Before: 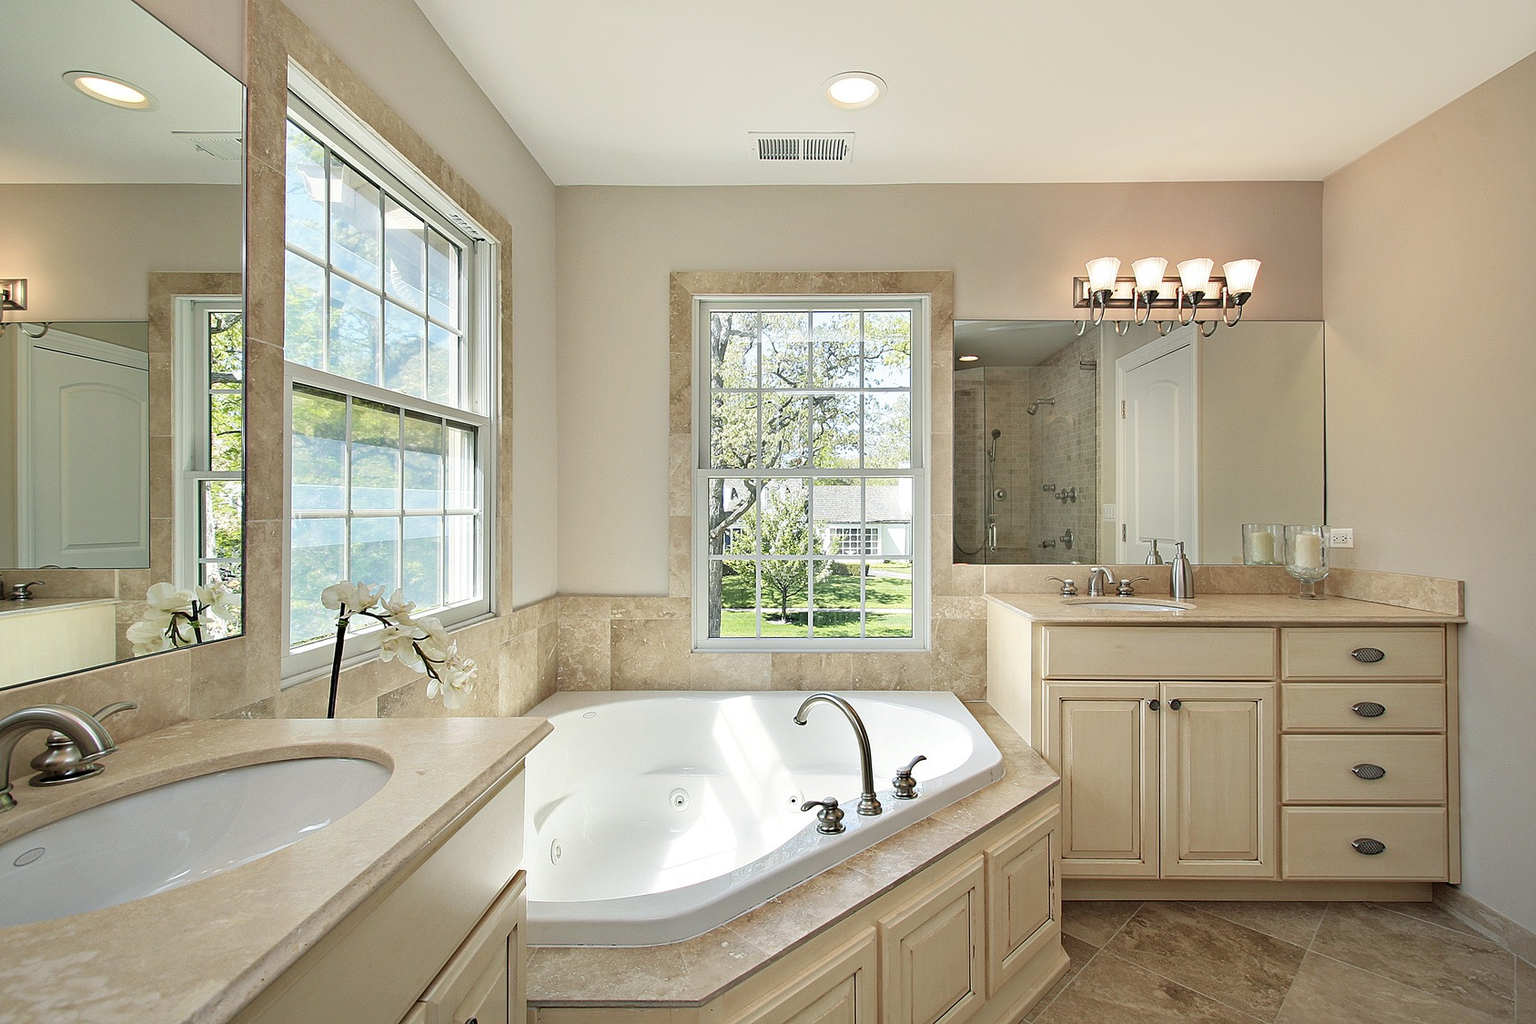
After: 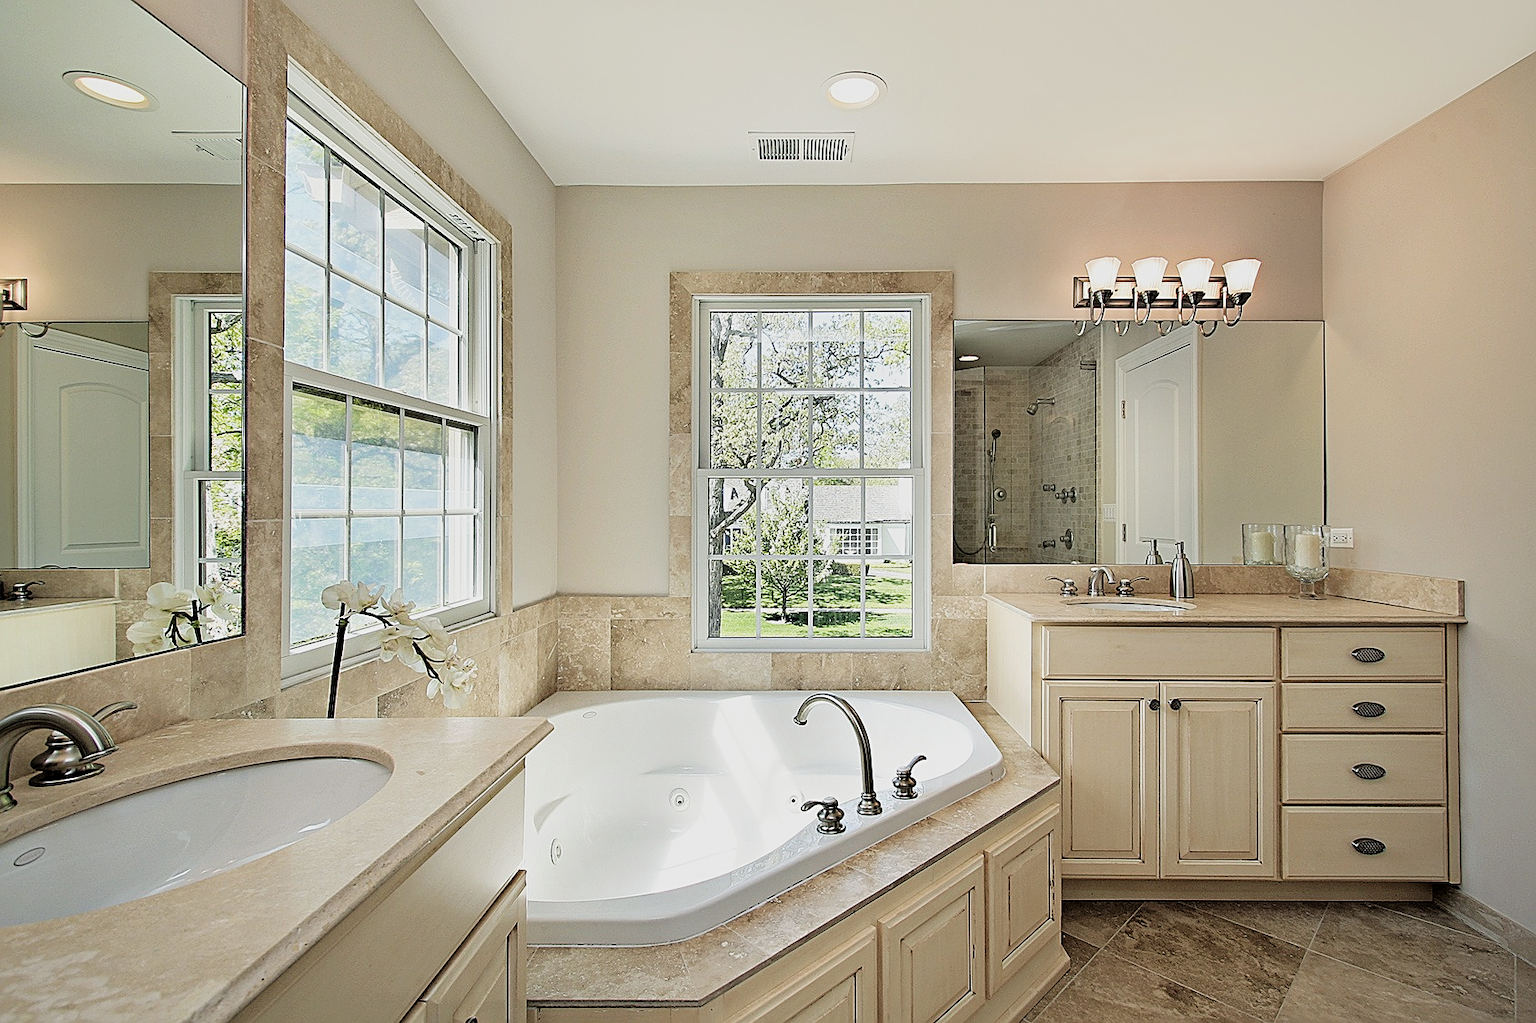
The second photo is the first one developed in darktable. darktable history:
sharpen: amount 0.575
filmic rgb: black relative exposure -5 EV, white relative exposure 3.5 EV, hardness 3.19, contrast 1.2, highlights saturation mix -50%
